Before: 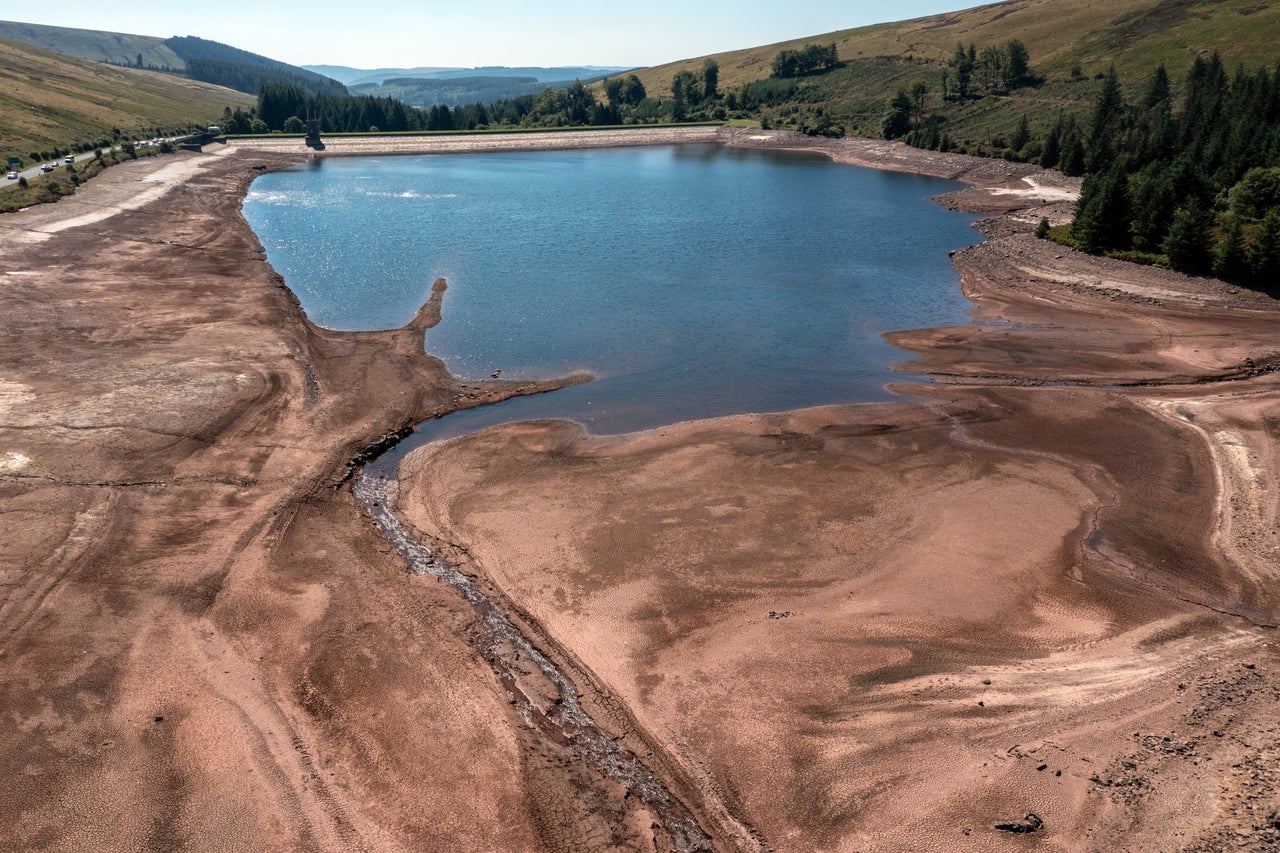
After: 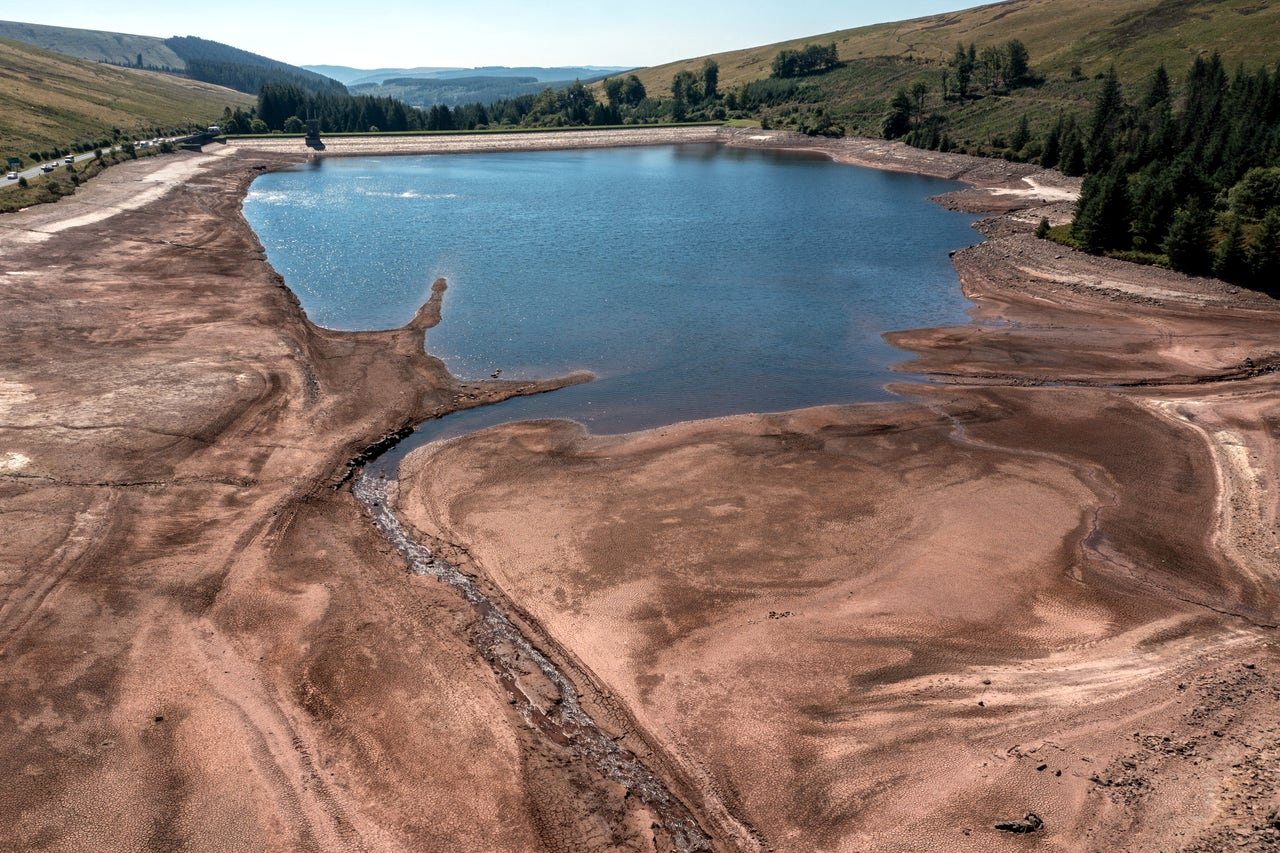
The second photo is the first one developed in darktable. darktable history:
local contrast: highlights 106%, shadows 97%, detail 119%, midtone range 0.2
